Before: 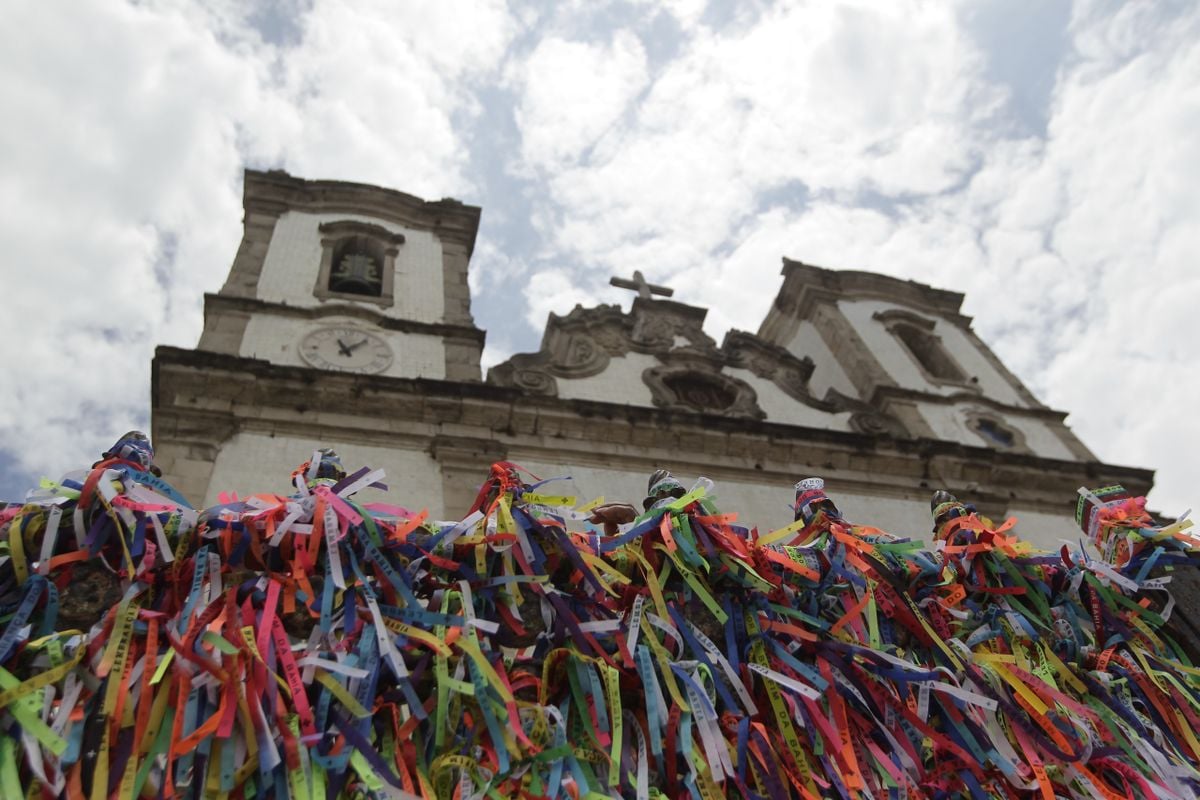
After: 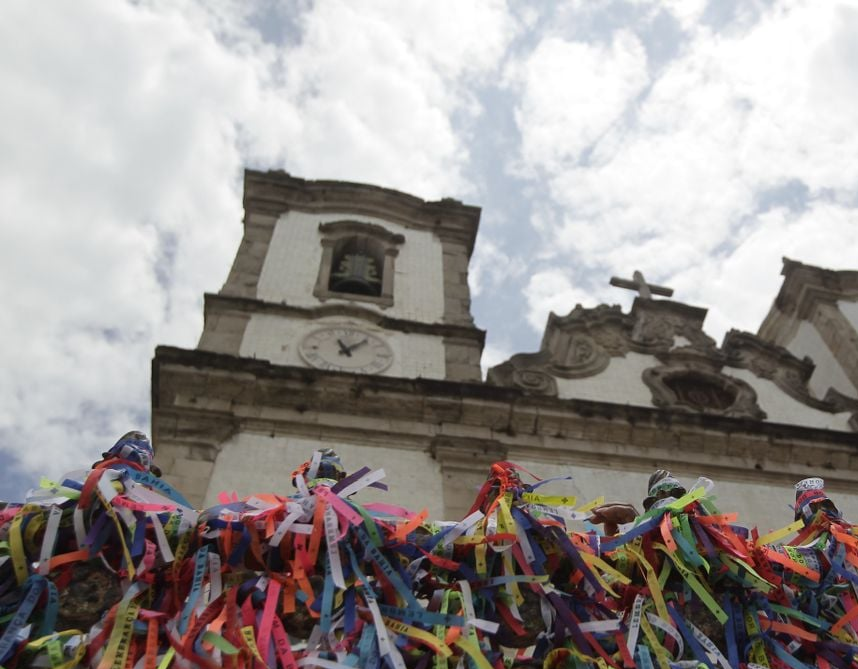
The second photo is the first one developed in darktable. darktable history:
crop: right 28.448%, bottom 16.346%
